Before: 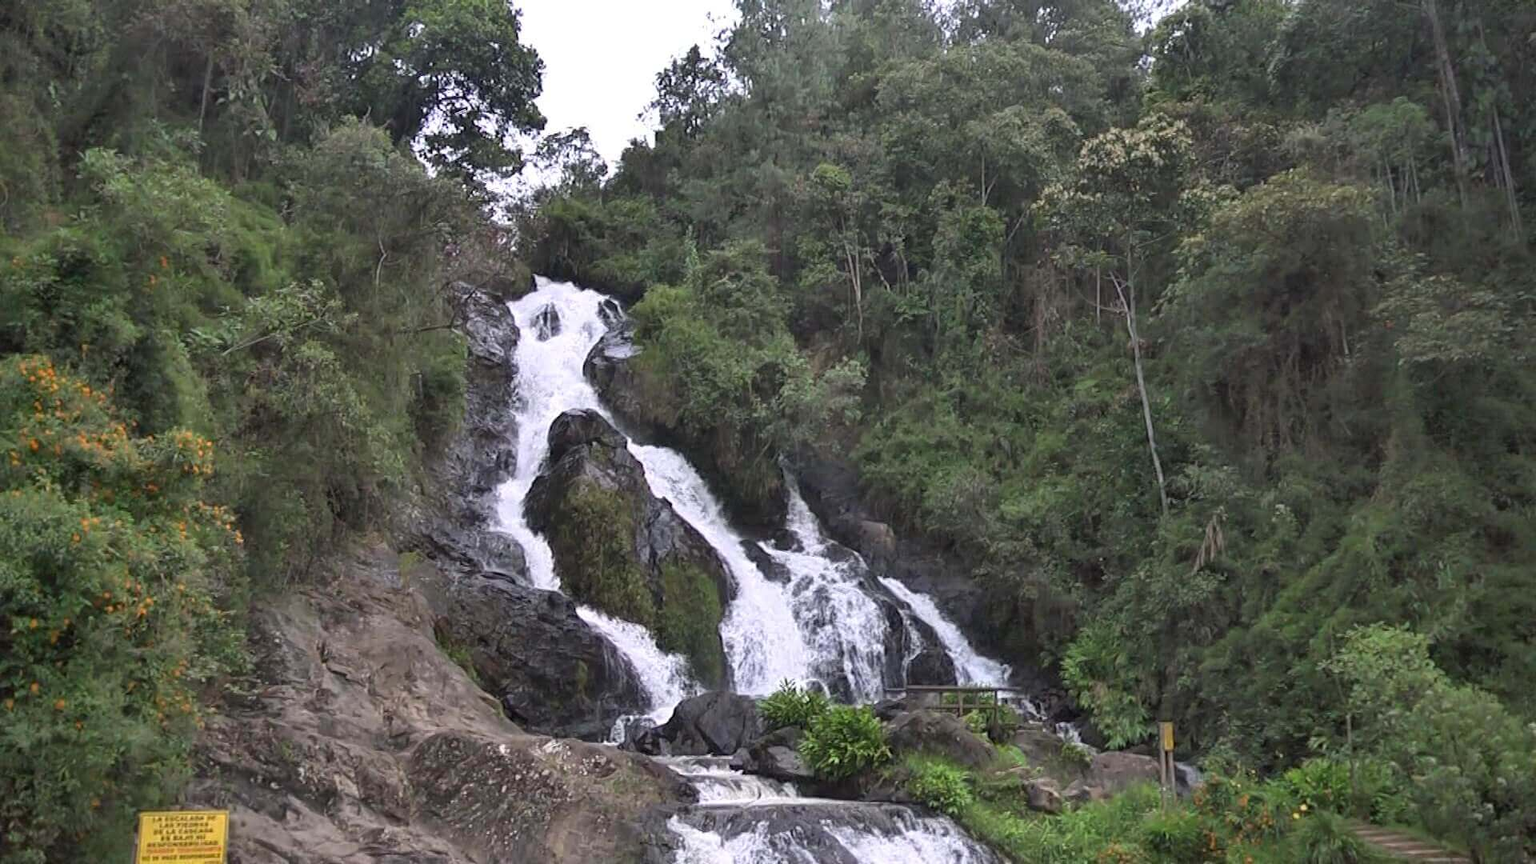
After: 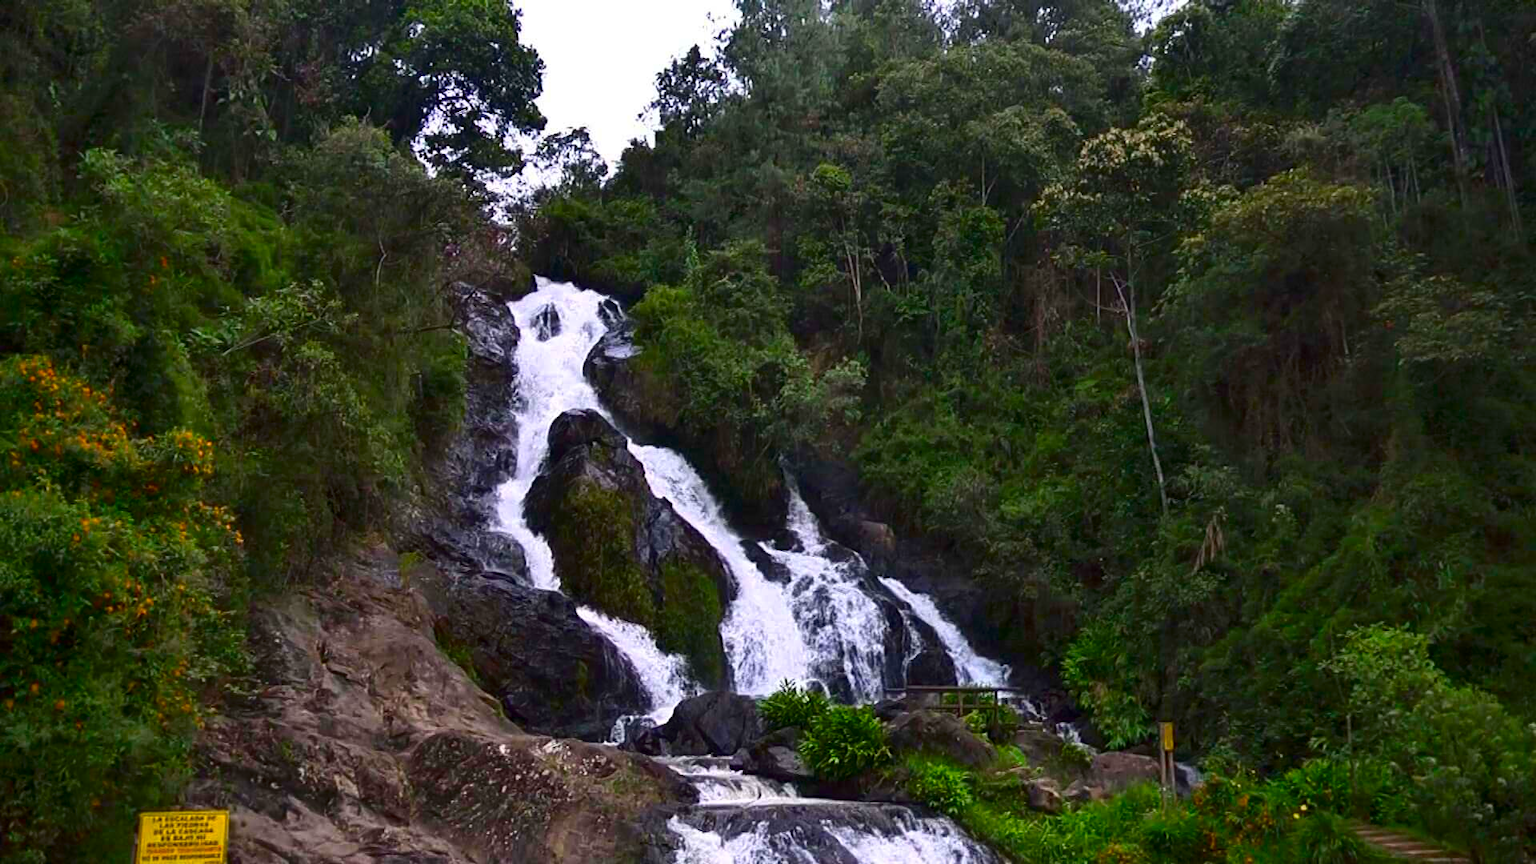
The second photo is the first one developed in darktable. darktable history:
color balance rgb: perceptual saturation grading › global saturation 36.25%, perceptual saturation grading › shadows 34.773%, global vibrance 20%
contrast brightness saturation: contrast 0.133, brightness -0.233, saturation 0.136
